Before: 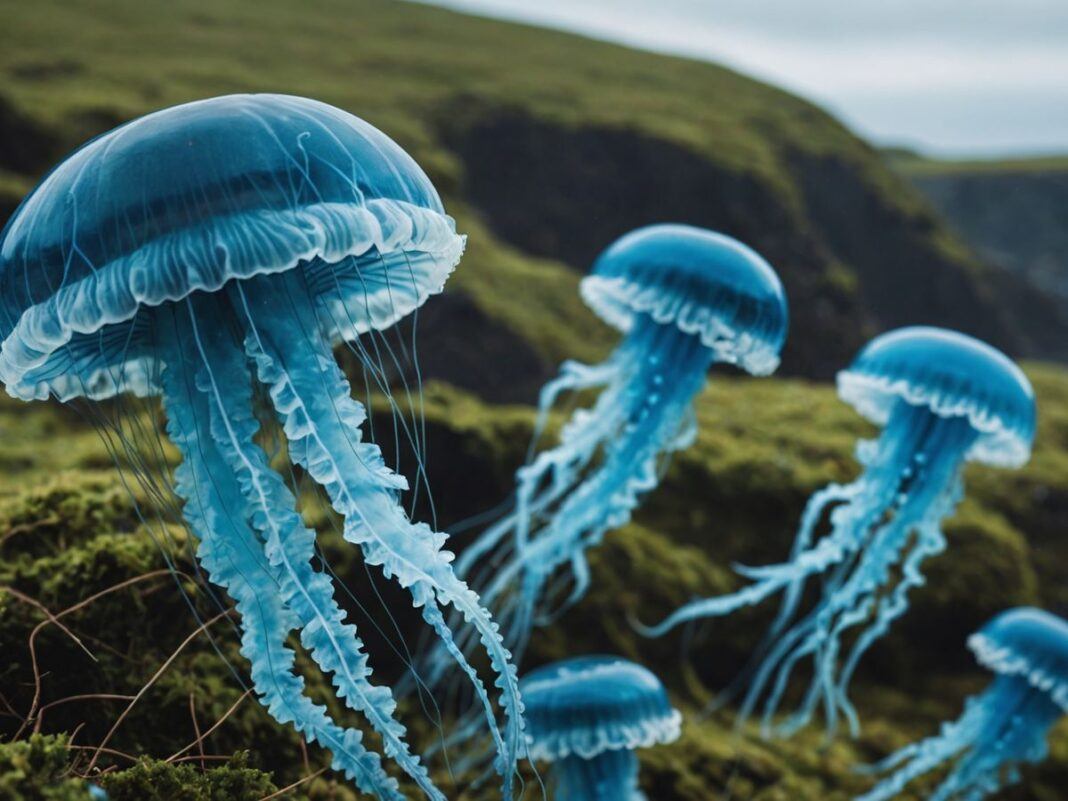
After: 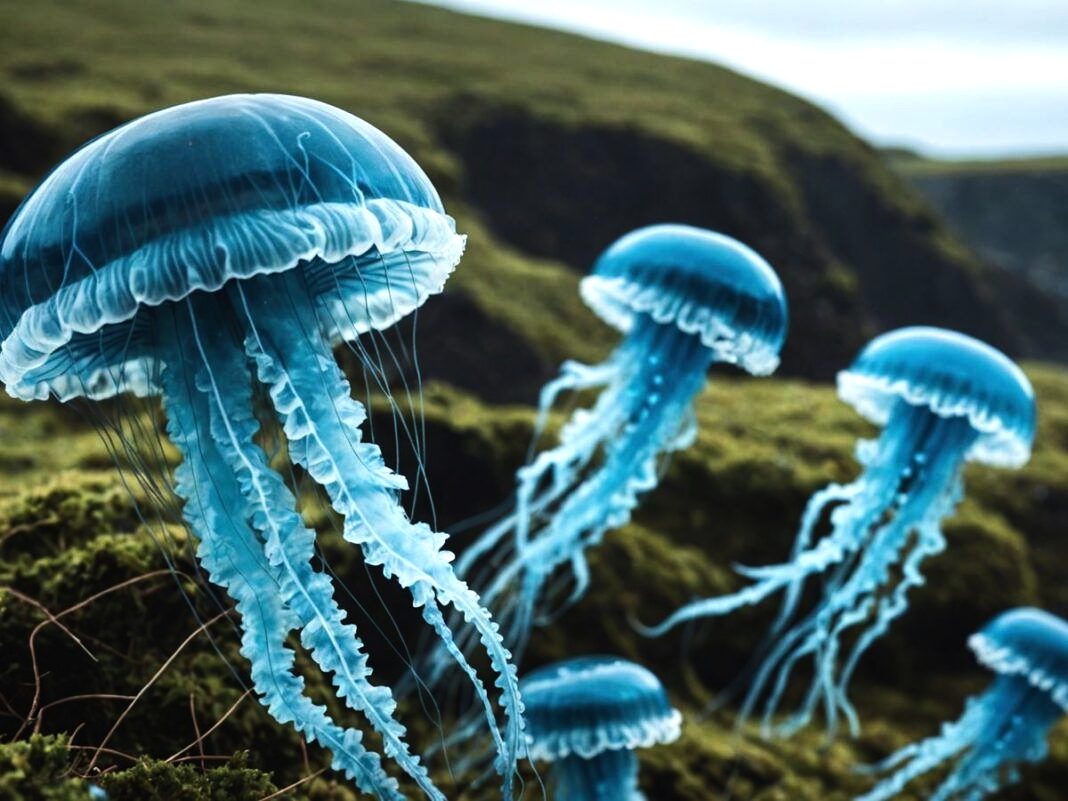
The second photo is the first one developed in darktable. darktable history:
tone equalizer: -8 EV -0.746 EV, -7 EV -0.696 EV, -6 EV -0.561 EV, -5 EV -0.396 EV, -3 EV 0.375 EV, -2 EV 0.6 EV, -1 EV 0.68 EV, +0 EV 0.73 EV, edges refinement/feathering 500, mask exposure compensation -1.57 EV, preserve details no
